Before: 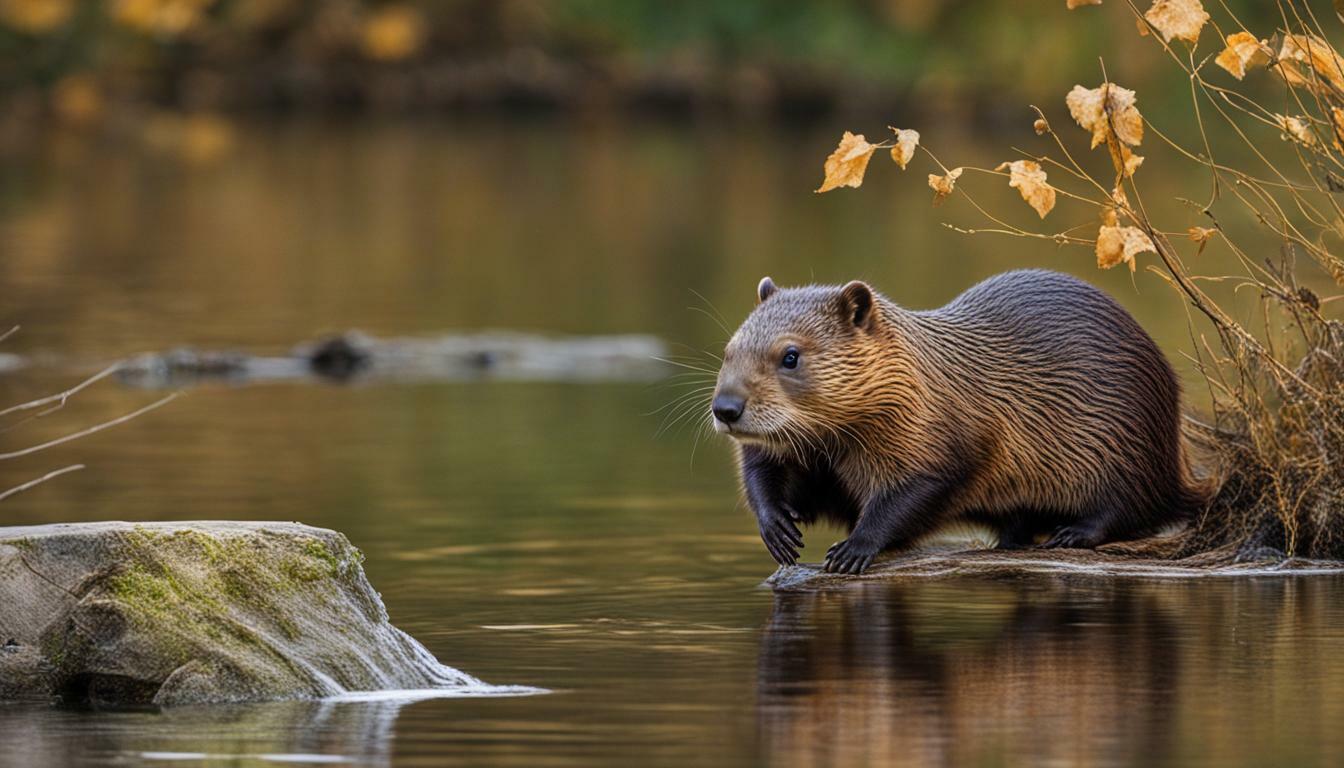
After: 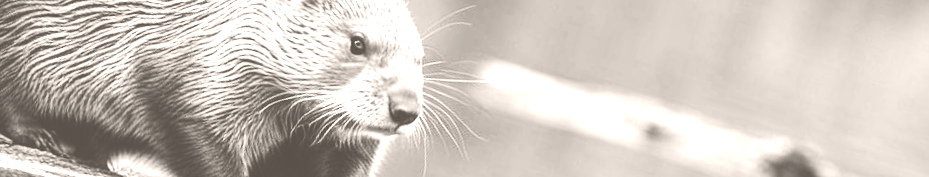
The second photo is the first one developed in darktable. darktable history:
colorize: hue 34.49°, saturation 35.33%, source mix 100%, lightness 55%, version 1
color balance rgb: shadows lift › chroma 9.92%, shadows lift › hue 45.12°, power › luminance 3.26%, power › hue 231.93°, global offset › luminance 0.4%, global offset › chroma 0.21%, global offset › hue 255.02°
base curve: curves: ch0 [(0, 0) (0.028, 0.03) (0.121, 0.232) (0.46, 0.748) (0.859, 0.968) (1, 1)]
crop and rotate: angle 16.12°, top 30.835%, bottom 35.653%
